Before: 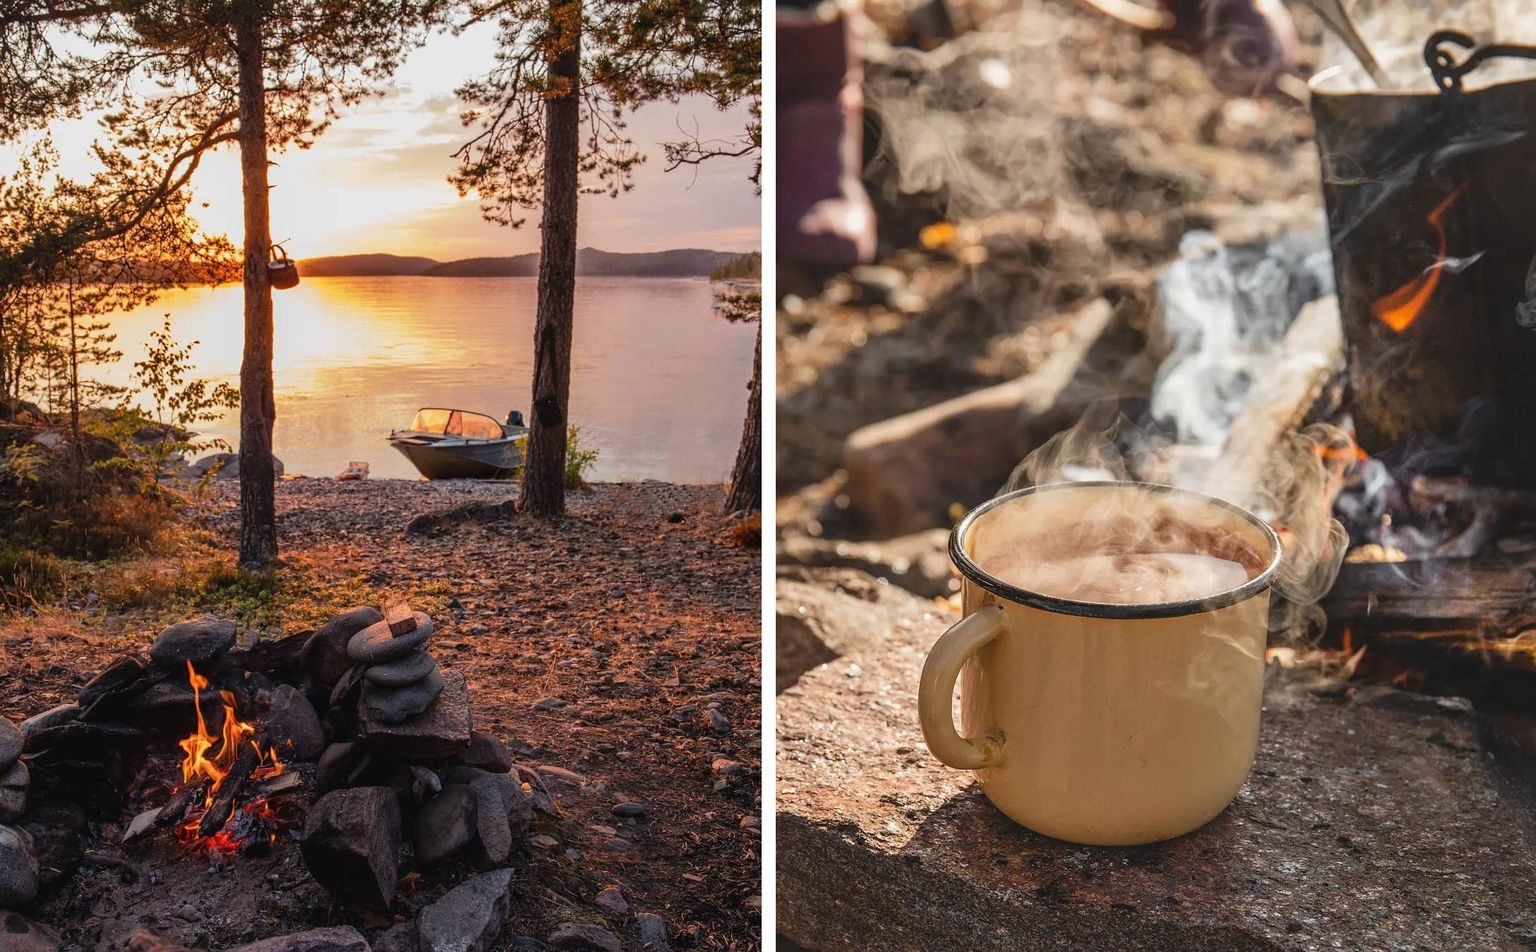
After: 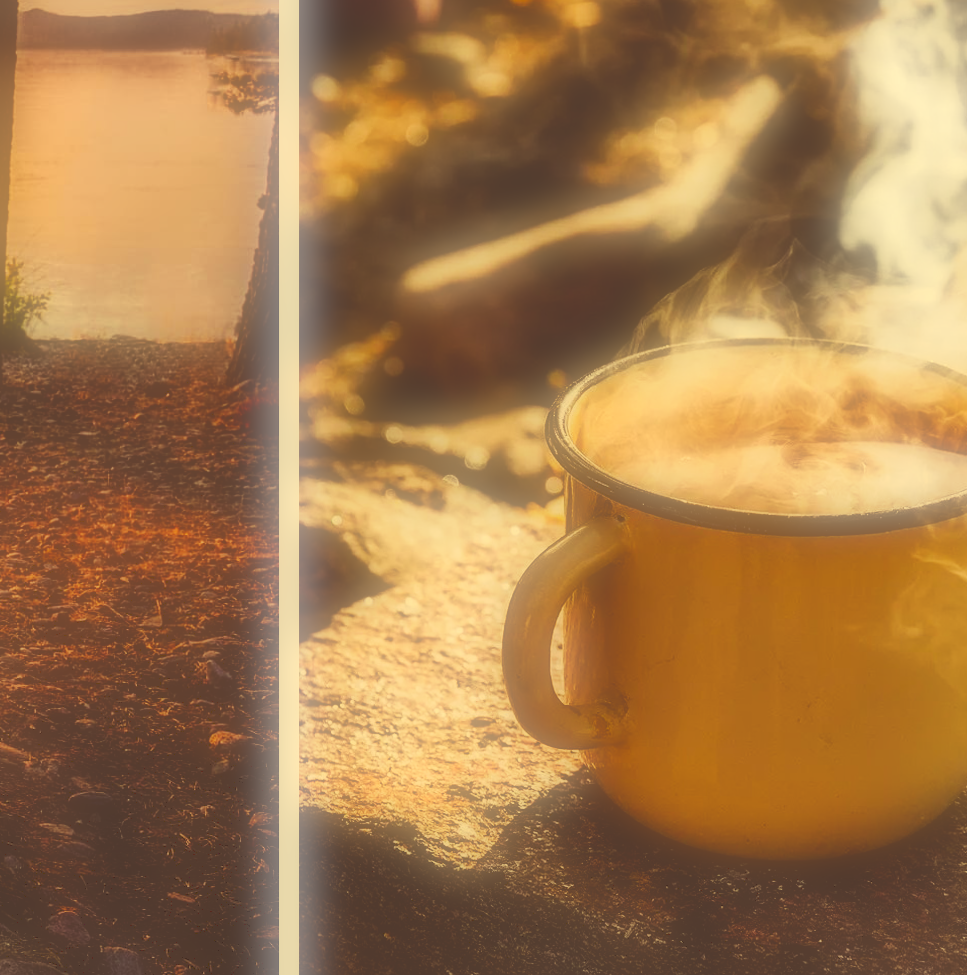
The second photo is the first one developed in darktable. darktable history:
crop: left 35.432%, top 26.233%, right 20.145%, bottom 3.432%
color correction: highlights a* -0.482, highlights b* 40, shadows a* 9.8, shadows b* -0.161
soften: on, module defaults
rotate and perspective: lens shift (horizontal) -0.055, automatic cropping off
tone curve: curves: ch0 [(0, 0) (0.003, 0.235) (0.011, 0.235) (0.025, 0.235) (0.044, 0.235) (0.069, 0.235) (0.1, 0.237) (0.136, 0.239) (0.177, 0.243) (0.224, 0.256) (0.277, 0.287) (0.335, 0.329) (0.399, 0.391) (0.468, 0.476) (0.543, 0.574) (0.623, 0.683) (0.709, 0.778) (0.801, 0.869) (0.898, 0.924) (1, 1)], preserve colors none
